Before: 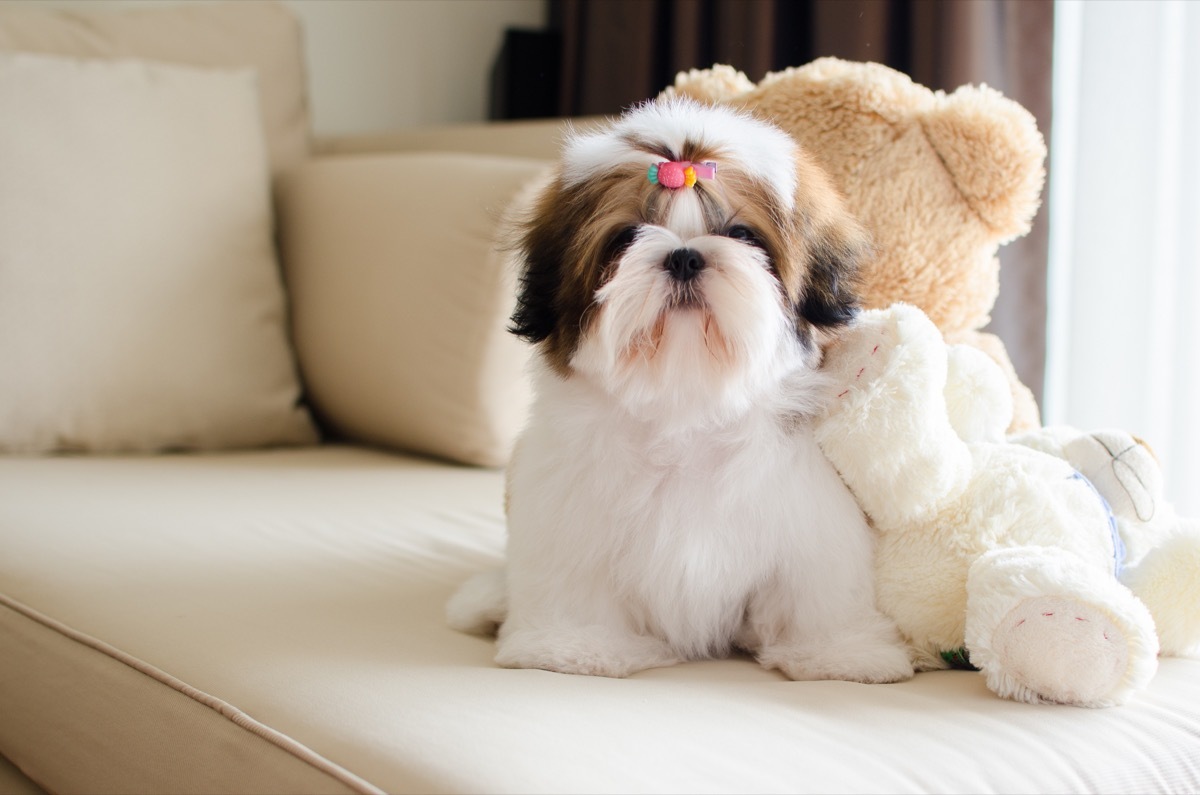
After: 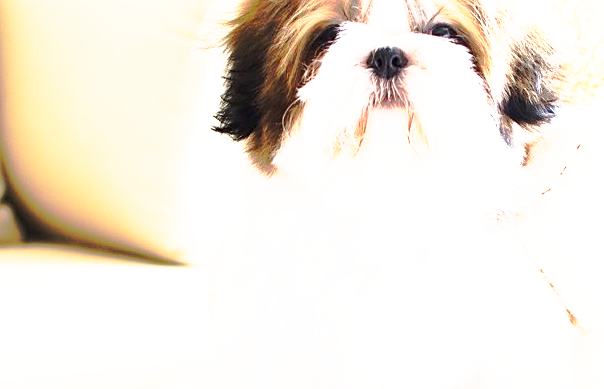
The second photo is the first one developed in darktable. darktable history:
exposure: black level correction 0, exposure 0.948 EV, compensate highlight preservation false
tone curve: curves: ch0 [(0, 0) (0.003, 0.005) (0.011, 0.012) (0.025, 0.026) (0.044, 0.046) (0.069, 0.071) (0.1, 0.098) (0.136, 0.135) (0.177, 0.178) (0.224, 0.217) (0.277, 0.274) (0.335, 0.335) (0.399, 0.442) (0.468, 0.543) (0.543, 0.6) (0.623, 0.628) (0.709, 0.679) (0.801, 0.782) (0.898, 0.904) (1, 1)], preserve colors none
crop: left 24.815%, top 25.498%, right 24.818%, bottom 25.461%
base curve: curves: ch0 [(0, 0) (0.495, 0.917) (1, 1)], preserve colors none
sharpen: on, module defaults
